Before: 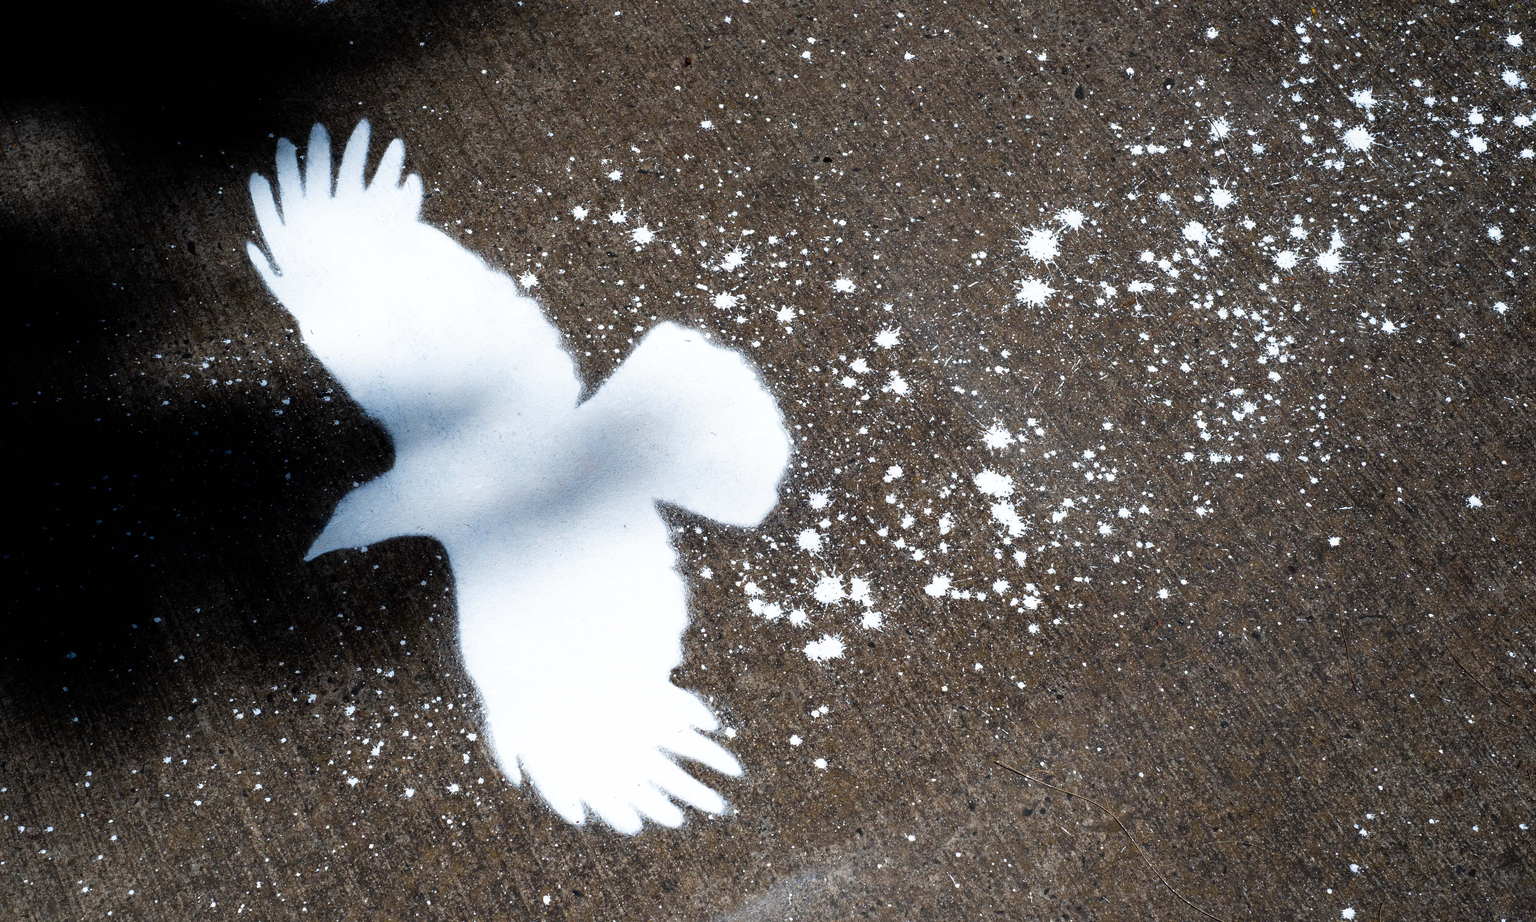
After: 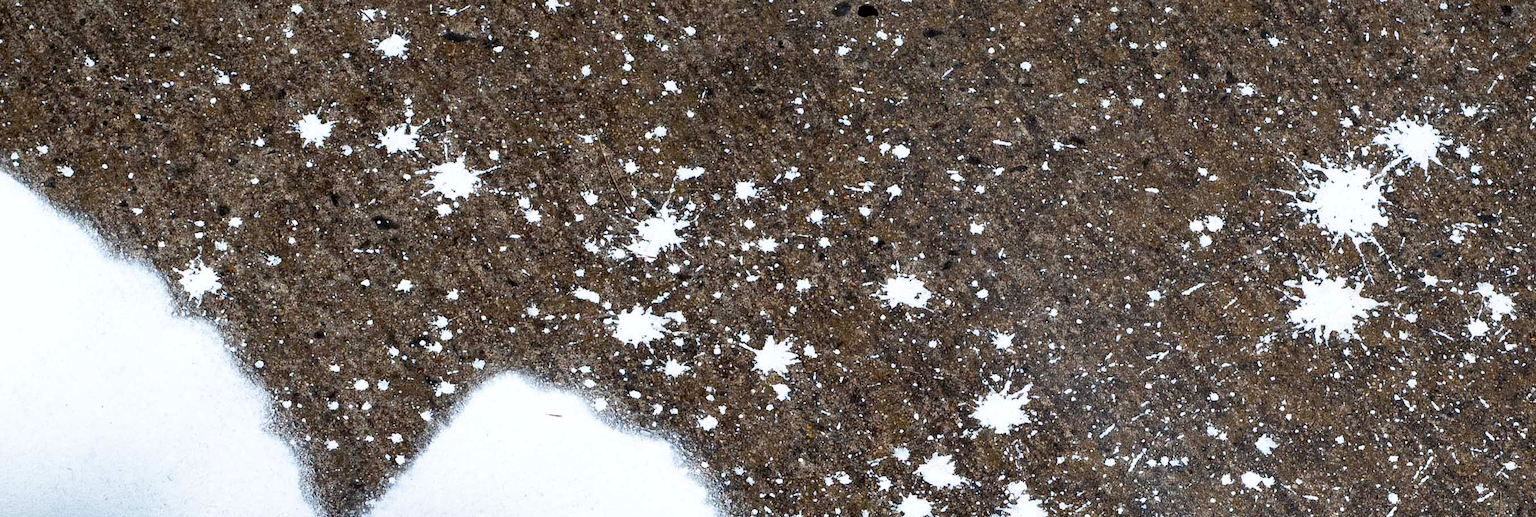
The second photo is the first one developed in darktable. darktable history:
crop: left 28.64%, top 16.832%, right 26.637%, bottom 58.055%
exposure: black level correction 0.01, exposure 0.014 EV, compensate highlight preservation false
contrast brightness saturation: contrast 0.04, saturation 0.16
